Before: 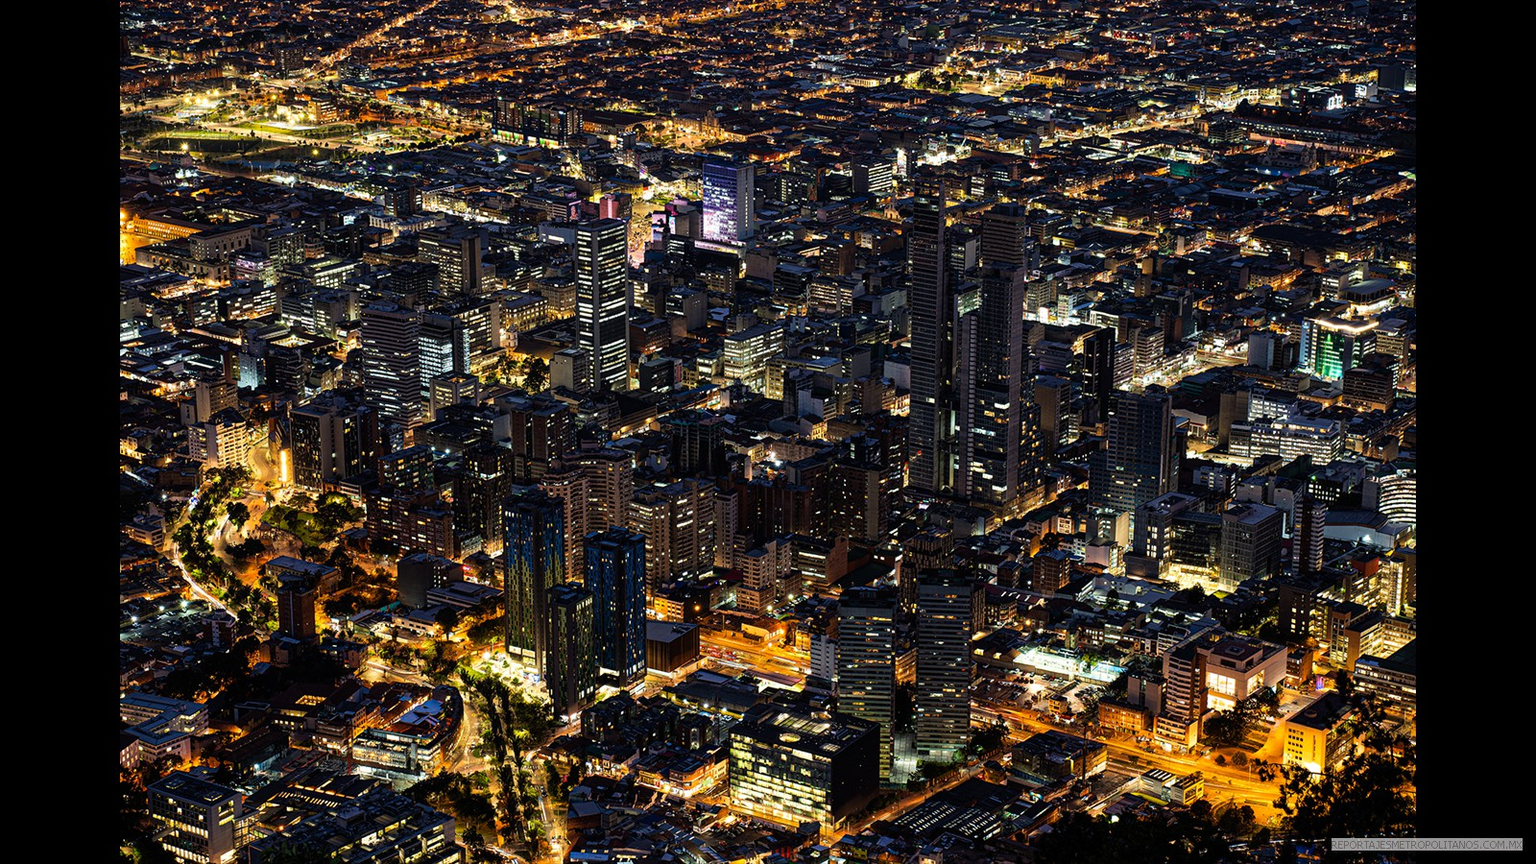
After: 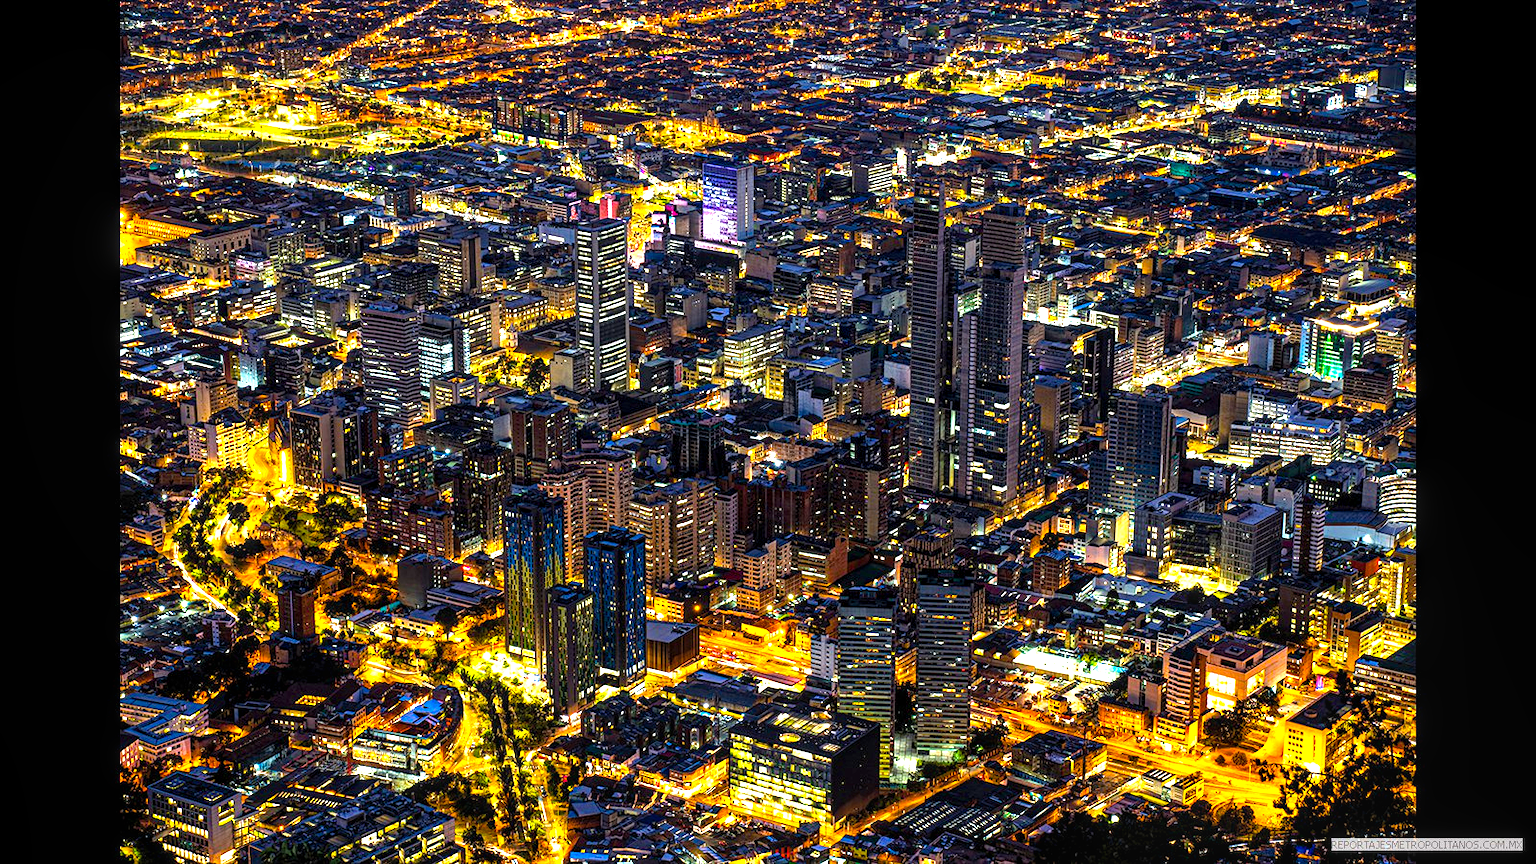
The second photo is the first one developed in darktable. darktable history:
shadows and highlights: shadows 5, soften with gaussian
exposure: black level correction 0.001, exposure 1.398 EV, compensate exposure bias true, compensate highlight preservation false
local contrast: detail 130%
color balance rgb: linear chroma grading › global chroma 15%, perceptual saturation grading › global saturation 30%
